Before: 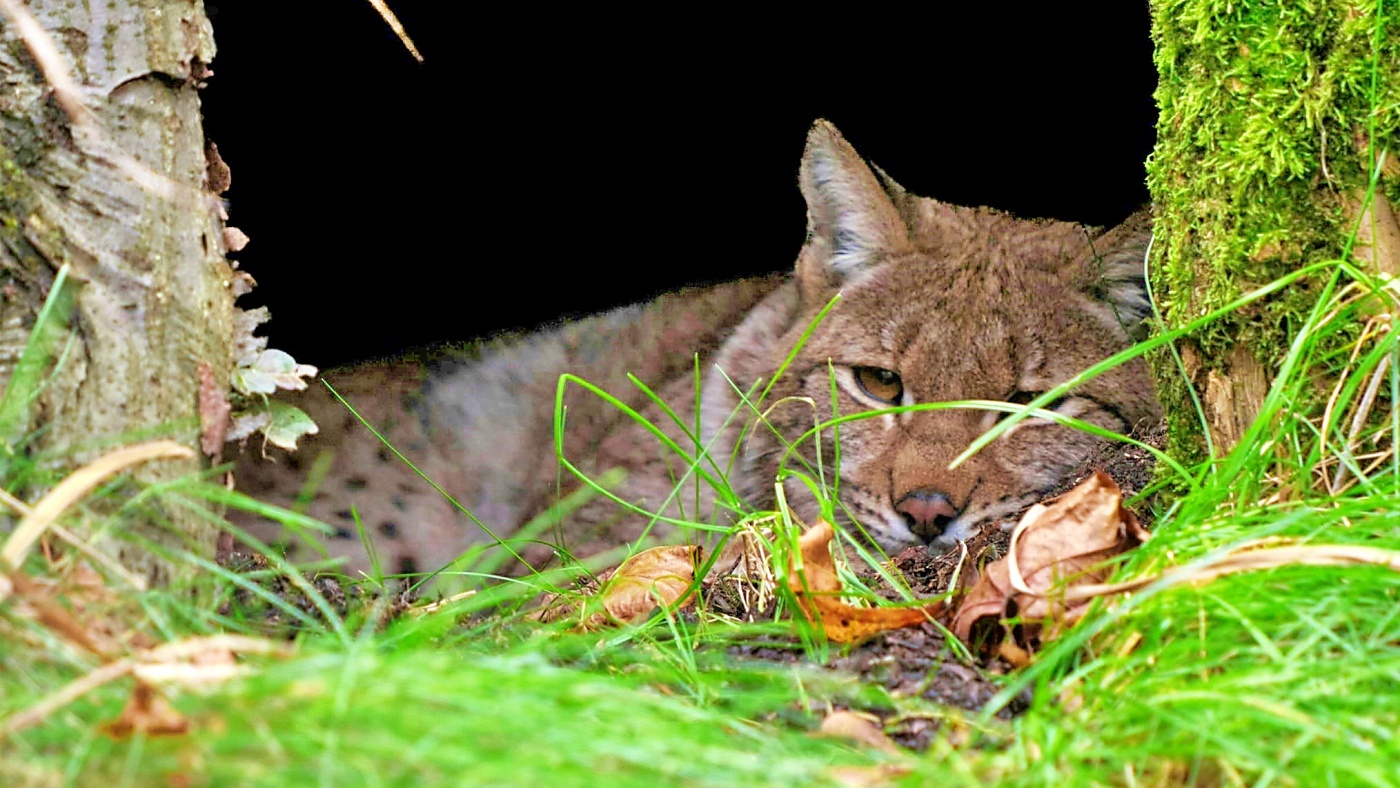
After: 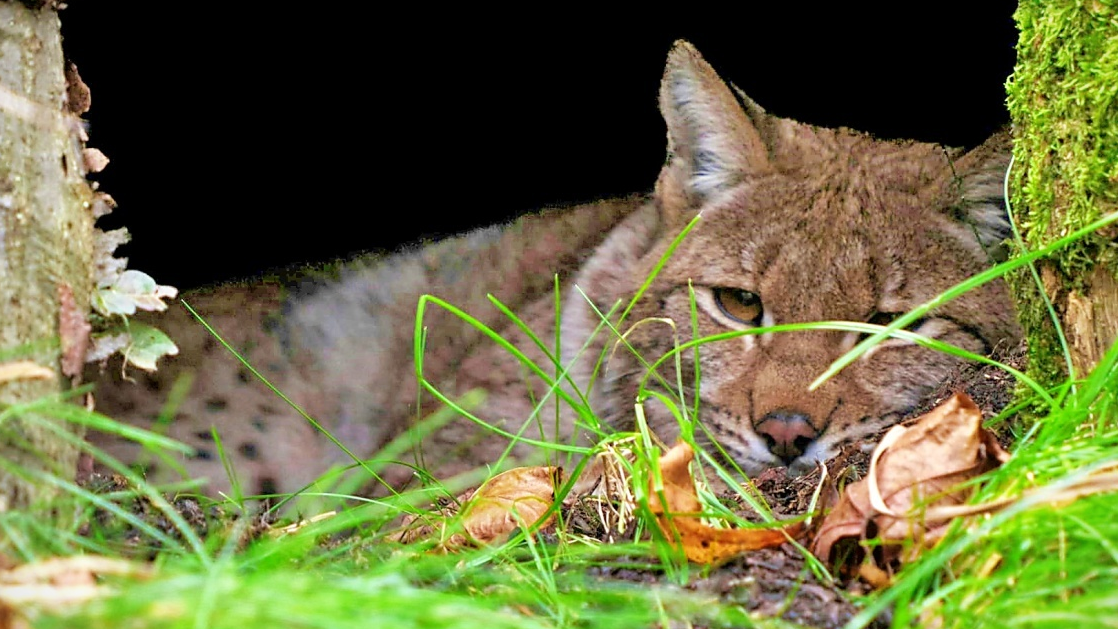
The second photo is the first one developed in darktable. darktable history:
crop and rotate: left 10.071%, top 10.071%, right 10.02%, bottom 10.02%
vignetting: fall-off start 97.23%, saturation -0.024, center (-0.033, -0.042), width/height ratio 1.179, unbound false
